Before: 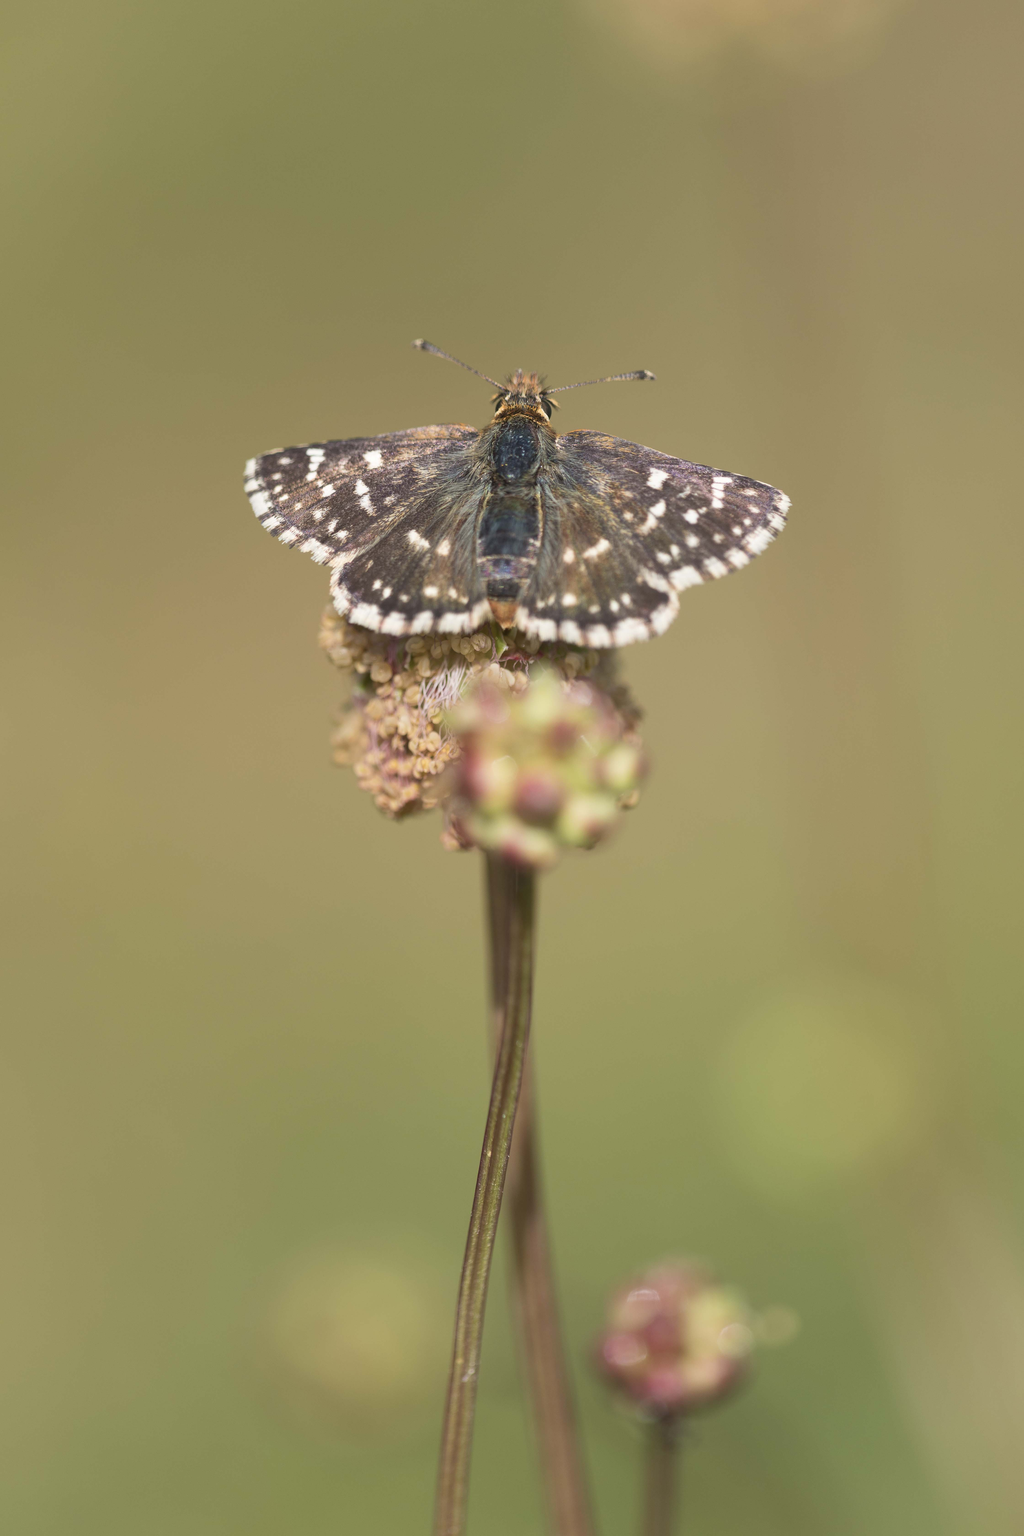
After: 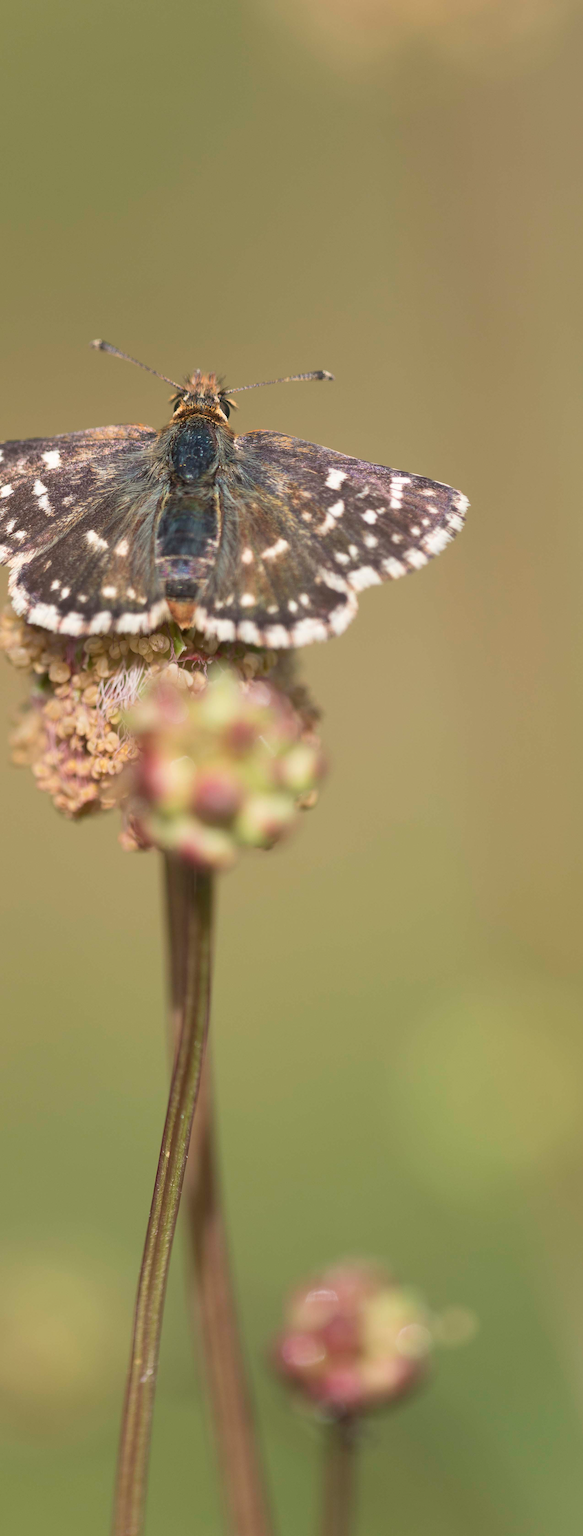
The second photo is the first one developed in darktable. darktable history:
crop: left 31.452%, top 0.022%, right 11.604%
